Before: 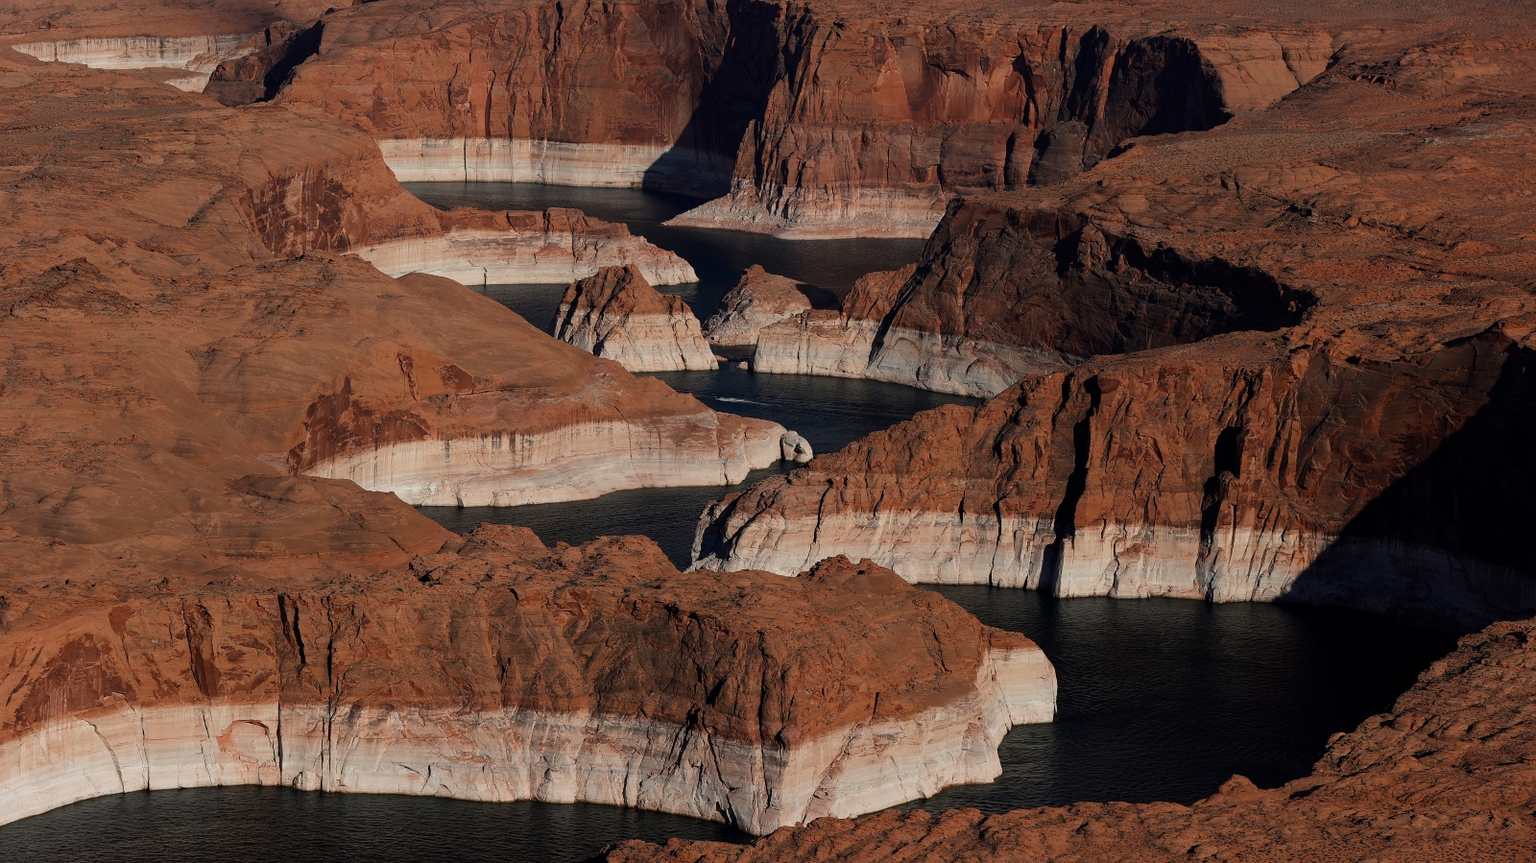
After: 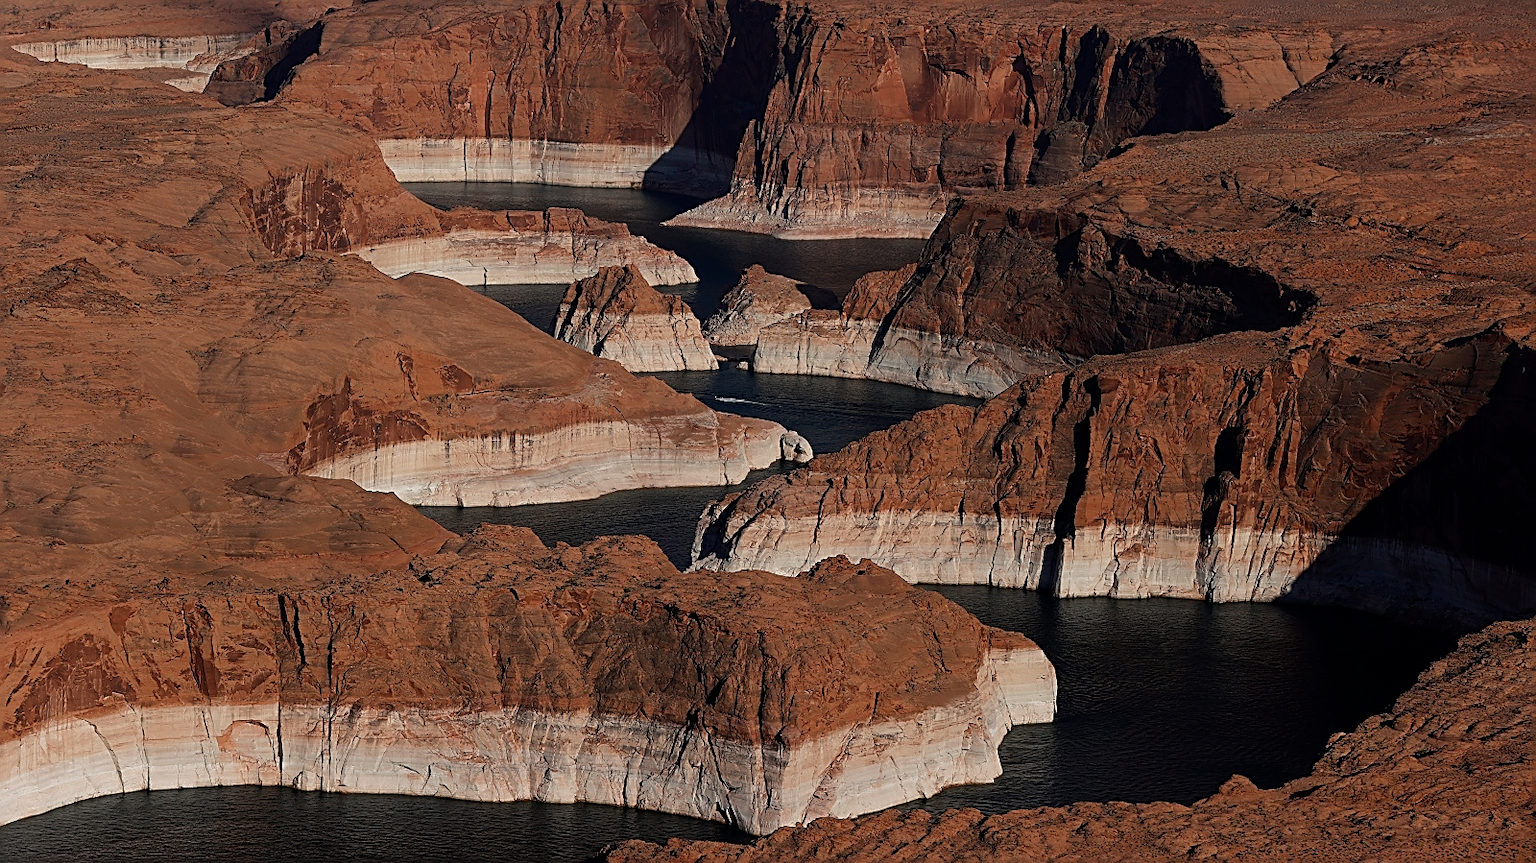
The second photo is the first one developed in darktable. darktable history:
sharpen: amount 0.893
